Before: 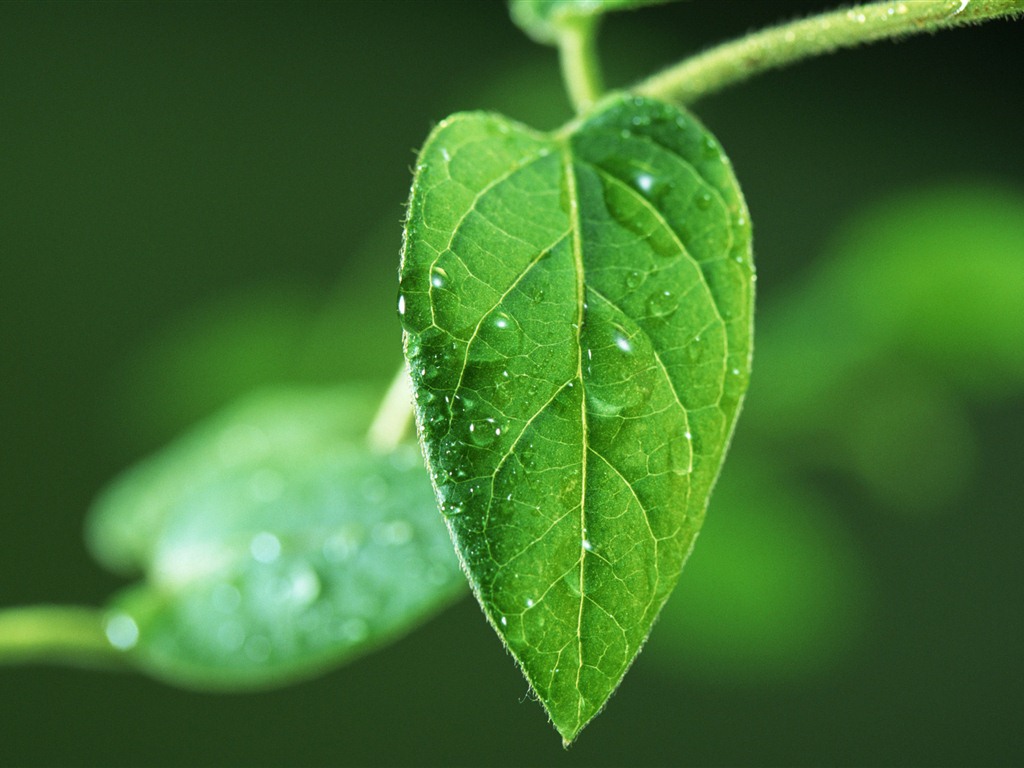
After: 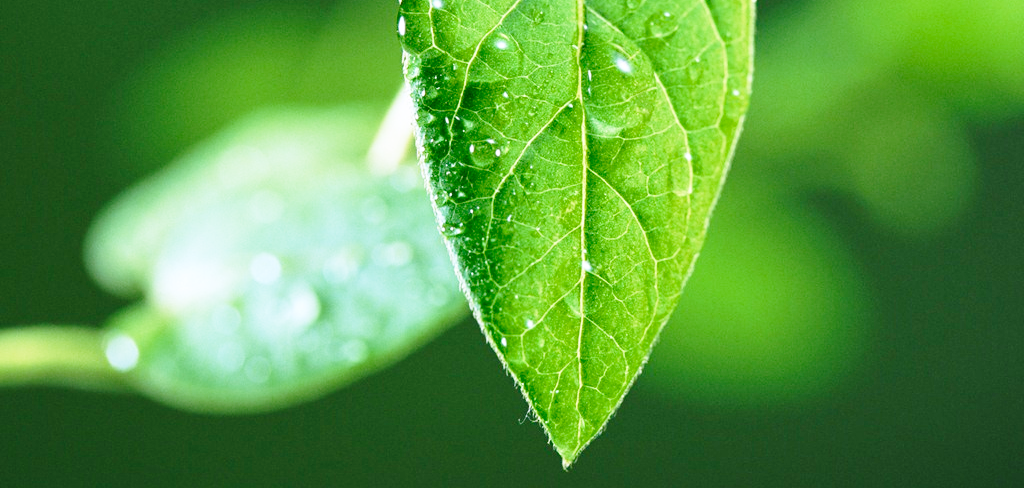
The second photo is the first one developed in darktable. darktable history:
white balance: red 1.042, blue 1.17
base curve: curves: ch0 [(0, 0) (0.028, 0.03) (0.121, 0.232) (0.46, 0.748) (0.859, 0.968) (1, 1)], preserve colors none
crop and rotate: top 36.435%
